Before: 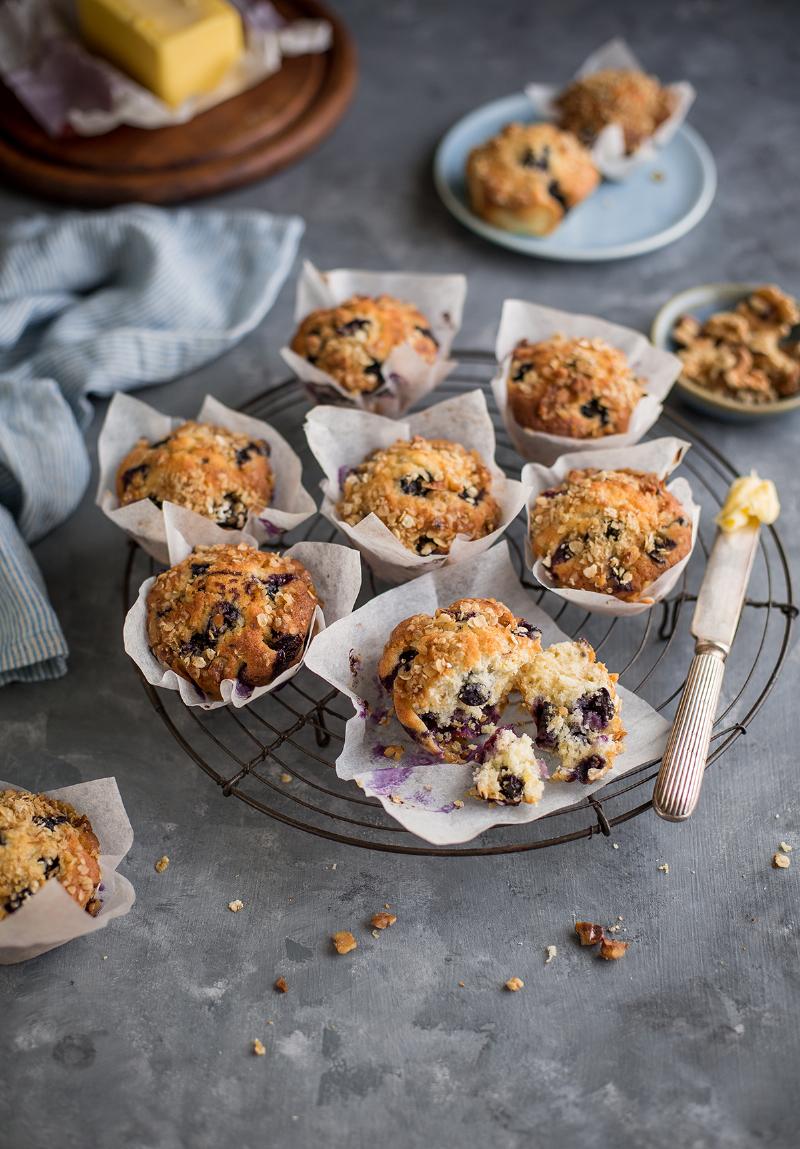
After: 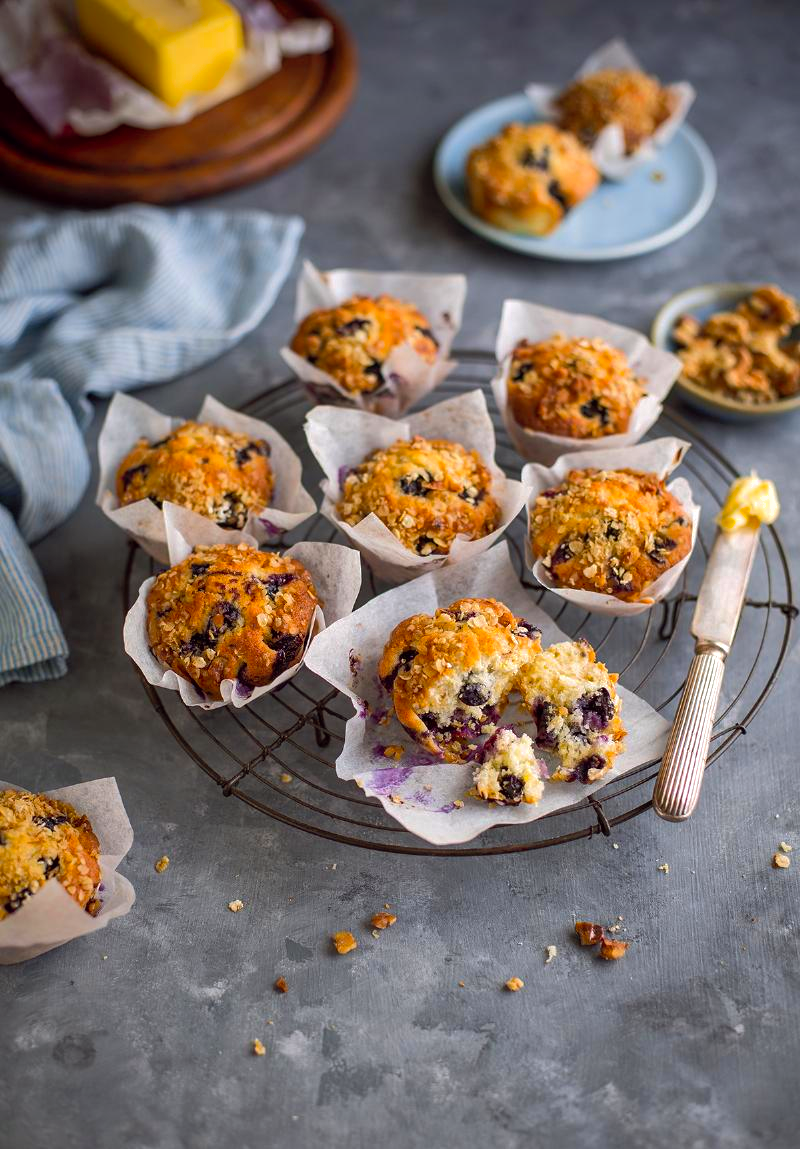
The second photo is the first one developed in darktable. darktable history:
shadows and highlights: on, module defaults
color balance: lift [1, 1.001, 0.999, 1.001], gamma [1, 1.004, 1.007, 0.993], gain [1, 0.991, 0.987, 1.013], contrast 10%, output saturation 120%
